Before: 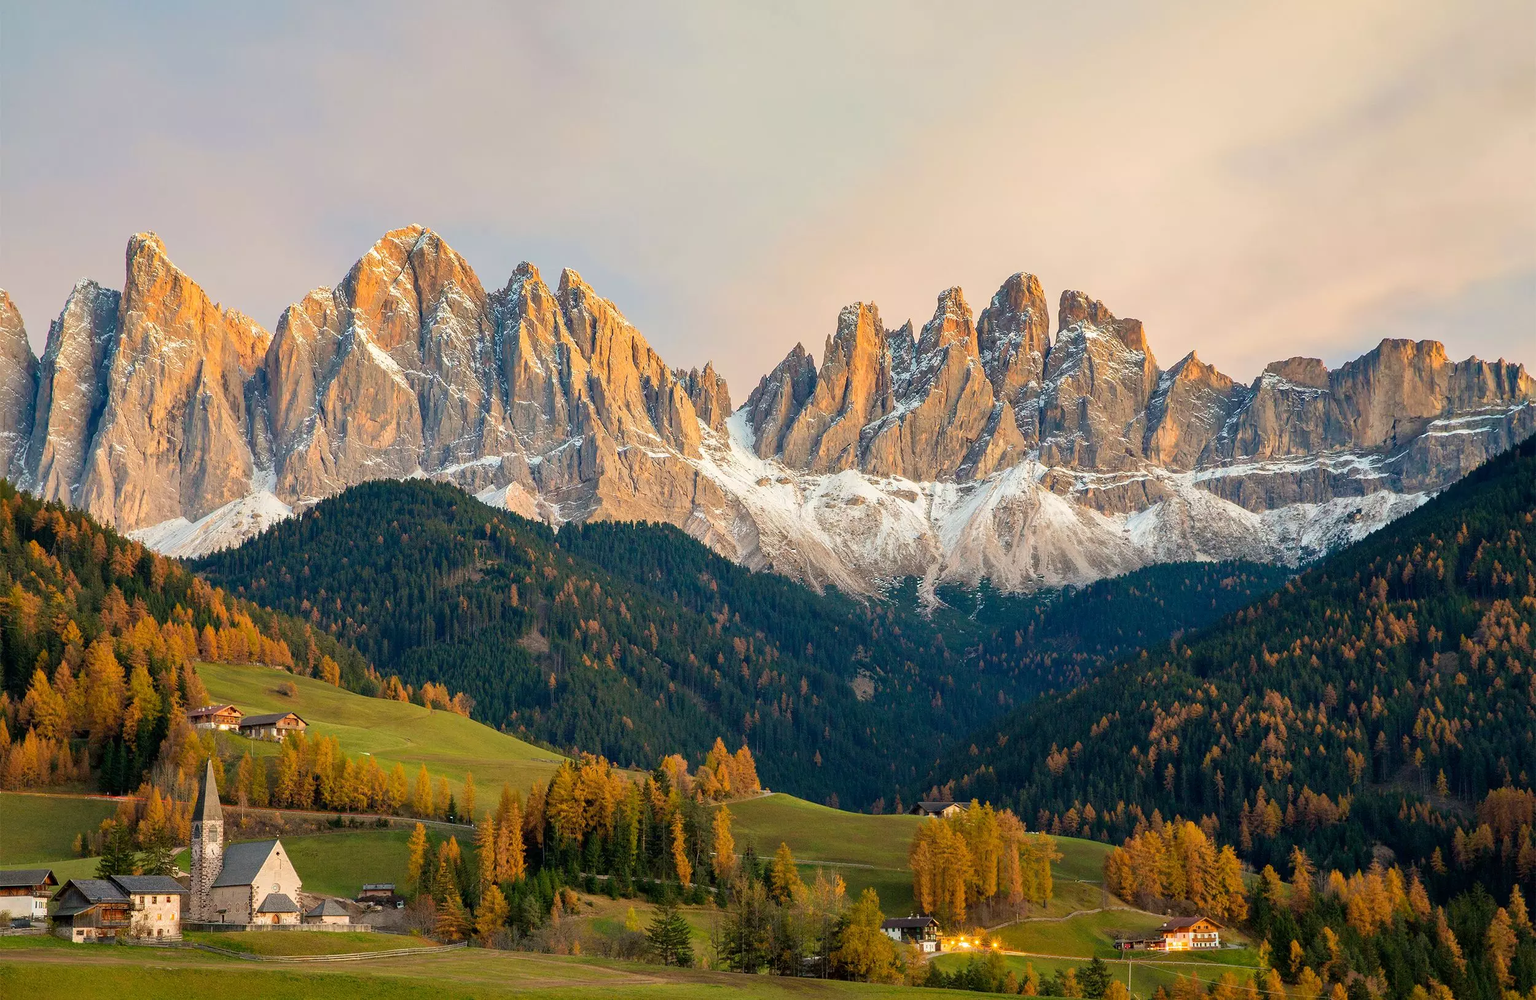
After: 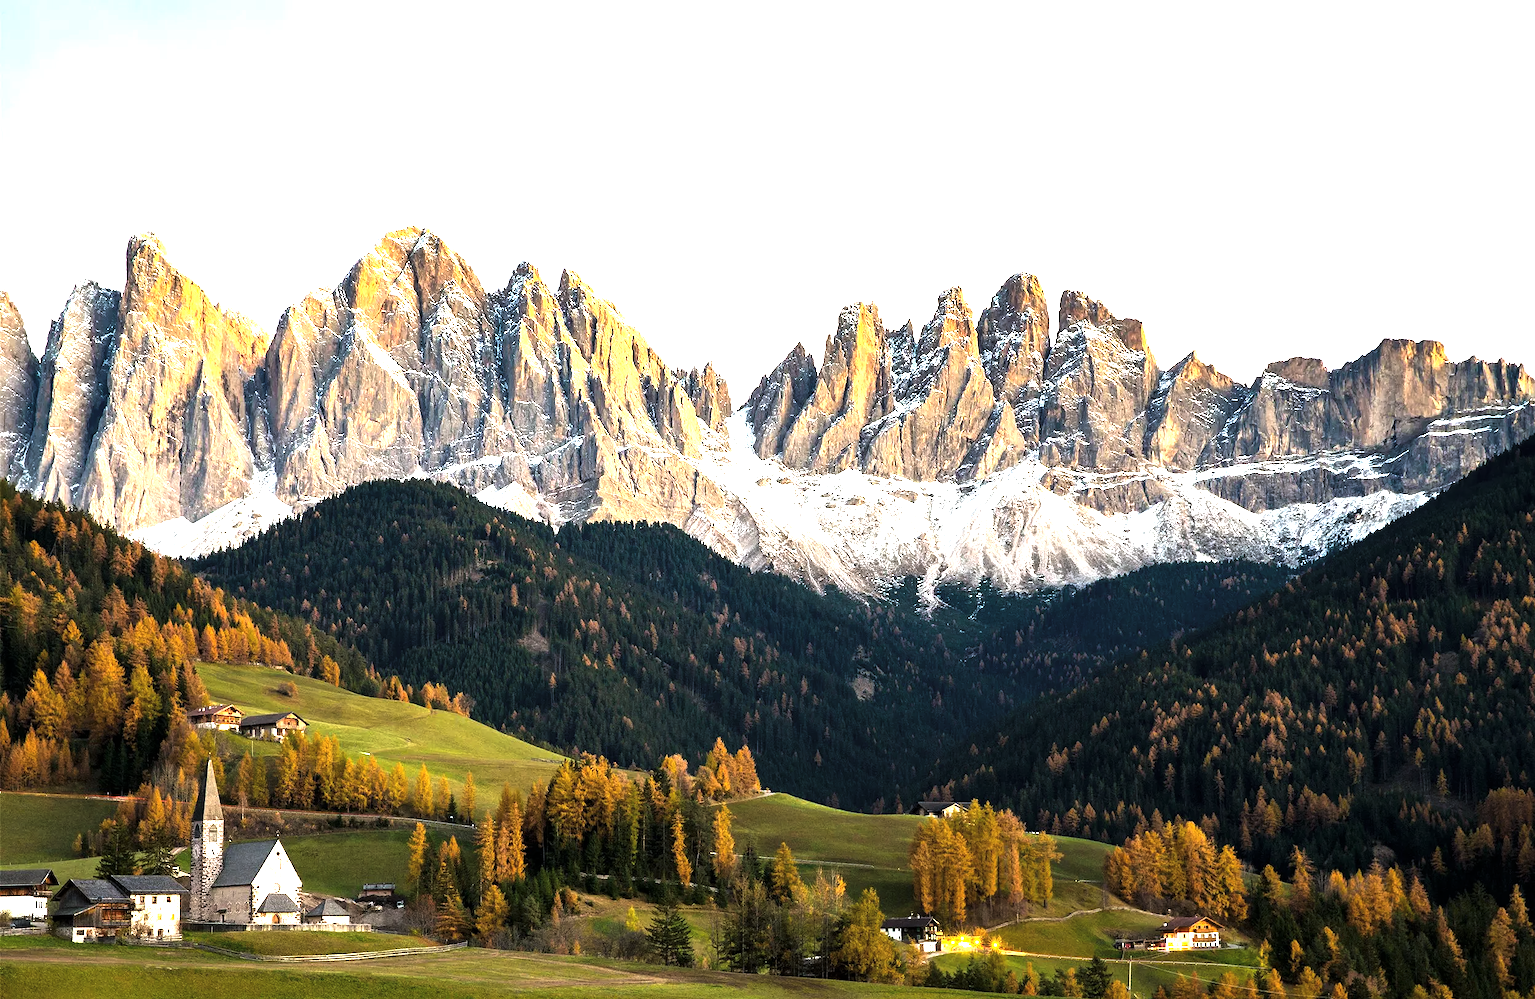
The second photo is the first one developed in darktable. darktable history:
white balance: red 0.967, blue 1.049
exposure: black level correction 0, exposure 1.3 EV, compensate exposure bias true, compensate highlight preservation false
levels: levels [0, 0.618, 1]
